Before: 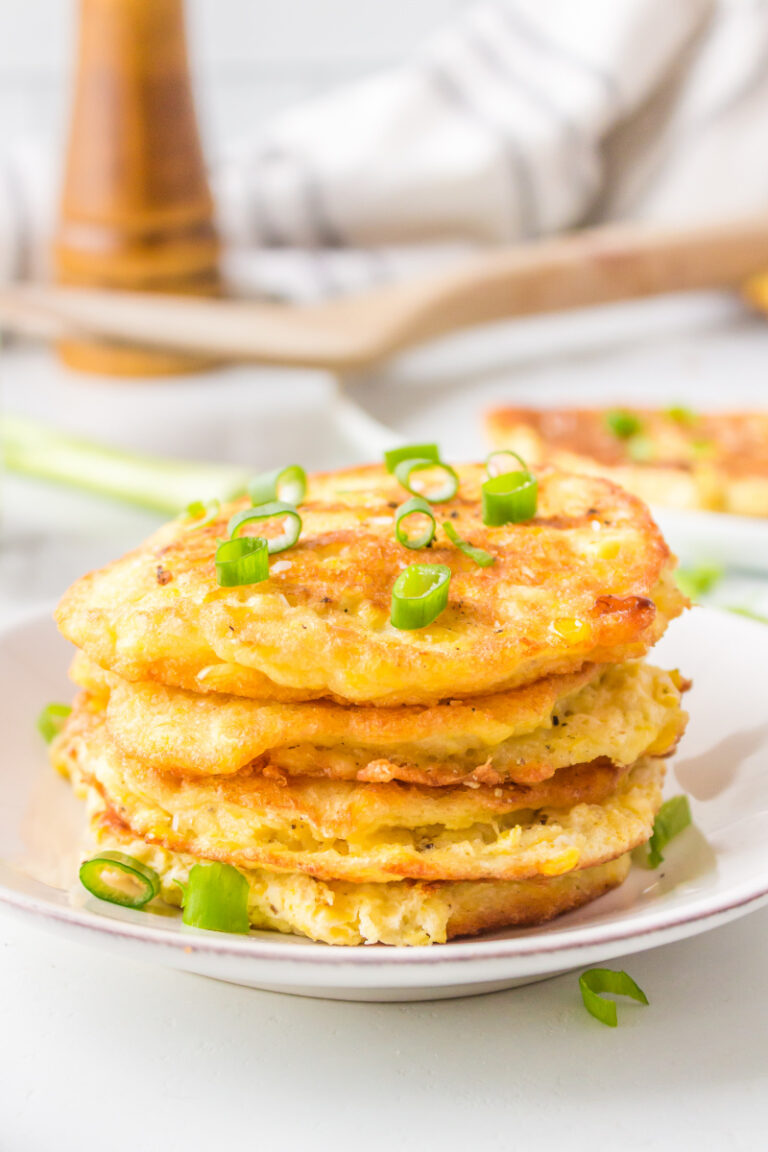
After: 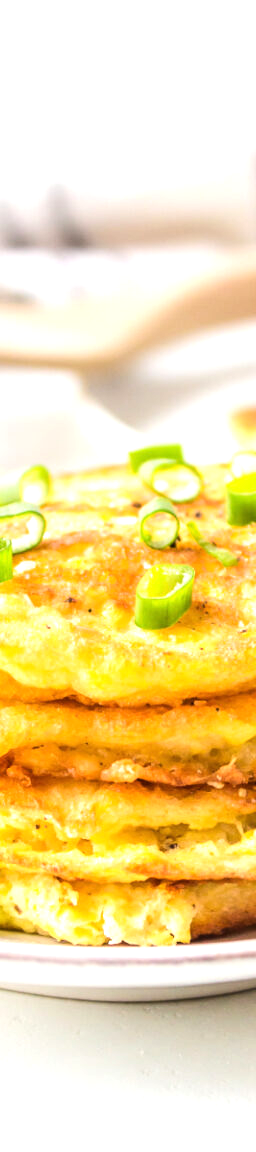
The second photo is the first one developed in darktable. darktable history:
tone equalizer: -8 EV -0.765 EV, -7 EV -0.727 EV, -6 EV -0.596 EV, -5 EV -0.417 EV, -3 EV 0.392 EV, -2 EV 0.6 EV, -1 EV 0.678 EV, +0 EV 0.776 EV, edges refinement/feathering 500, mask exposure compensation -1.57 EV, preserve details no
crop: left 33.369%, right 33.295%
